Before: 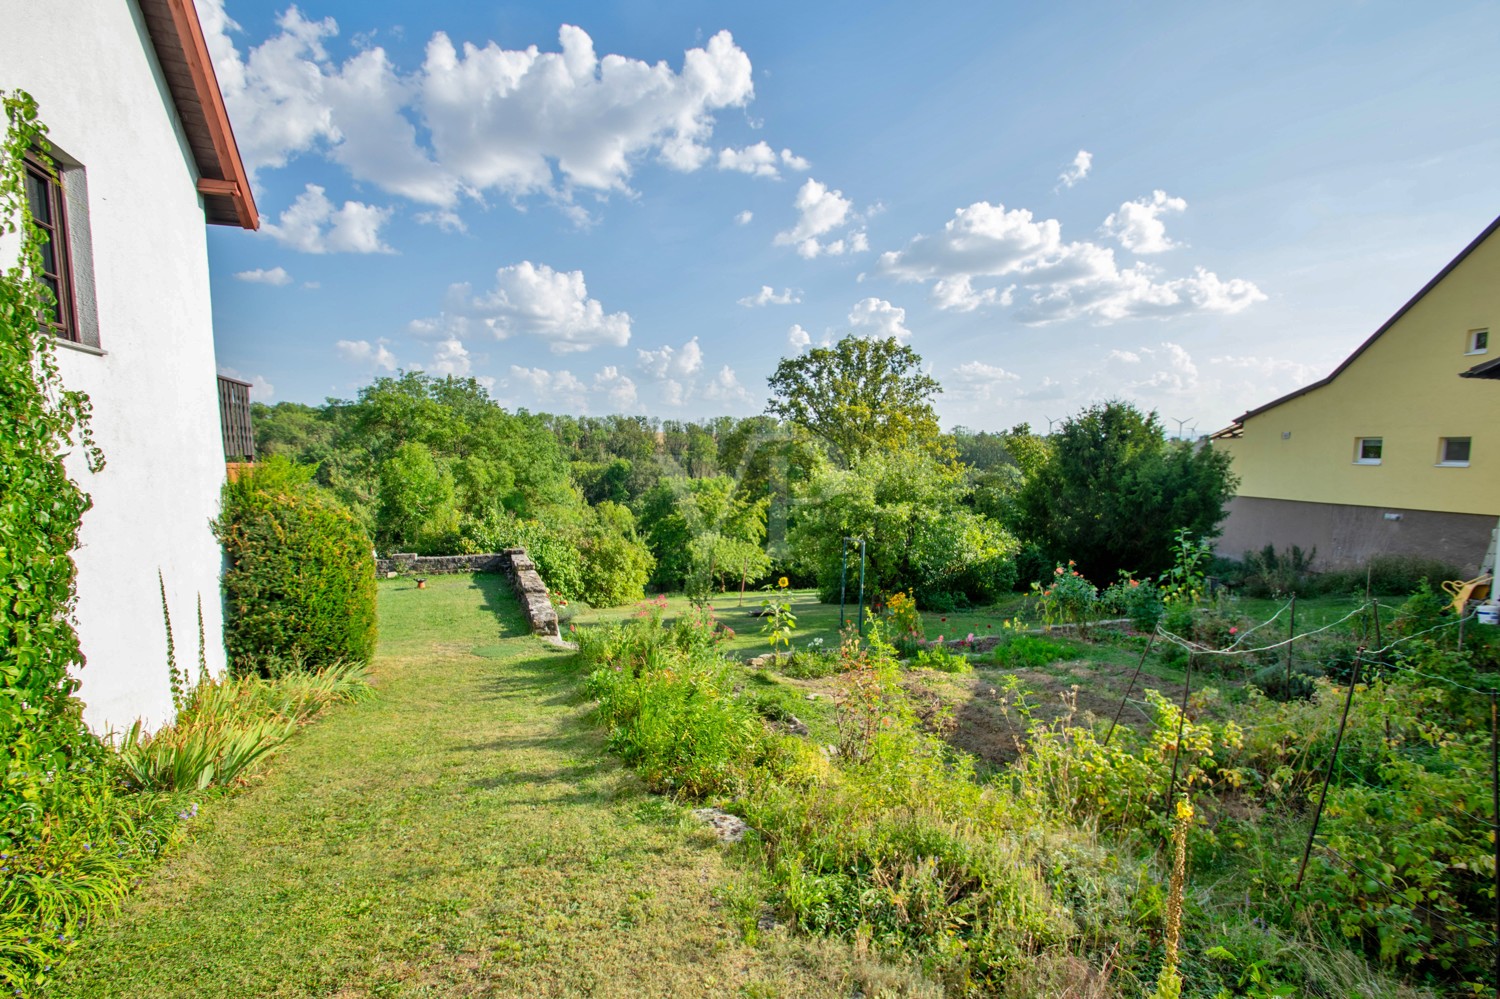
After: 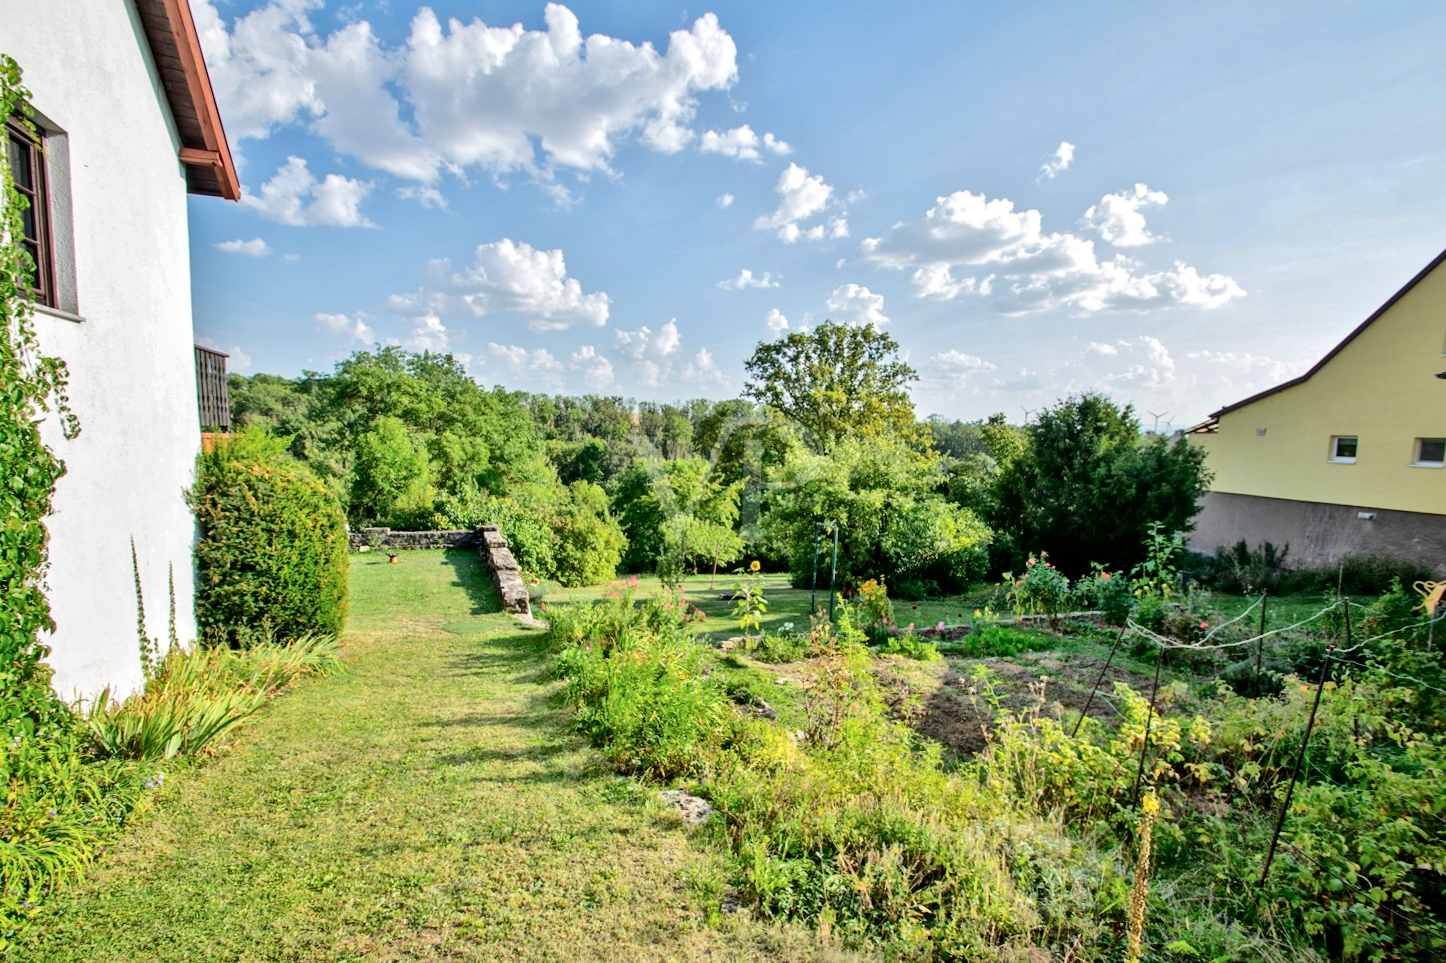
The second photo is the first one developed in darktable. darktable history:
local contrast: mode bilateral grid, contrast 20, coarseness 21, detail 150%, midtone range 0.2
tone curve: curves: ch0 [(0, 0) (0.003, 0.019) (0.011, 0.02) (0.025, 0.019) (0.044, 0.027) (0.069, 0.038) (0.1, 0.056) (0.136, 0.089) (0.177, 0.137) (0.224, 0.187) (0.277, 0.259) (0.335, 0.343) (0.399, 0.437) (0.468, 0.532) (0.543, 0.613) (0.623, 0.685) (0.709, 0.752) (0.801, 0.822) (0.898, 0.9) (1, 1)], color space Lab, independent channels, preserve colors none
crop and rotate: angle -1.43°
